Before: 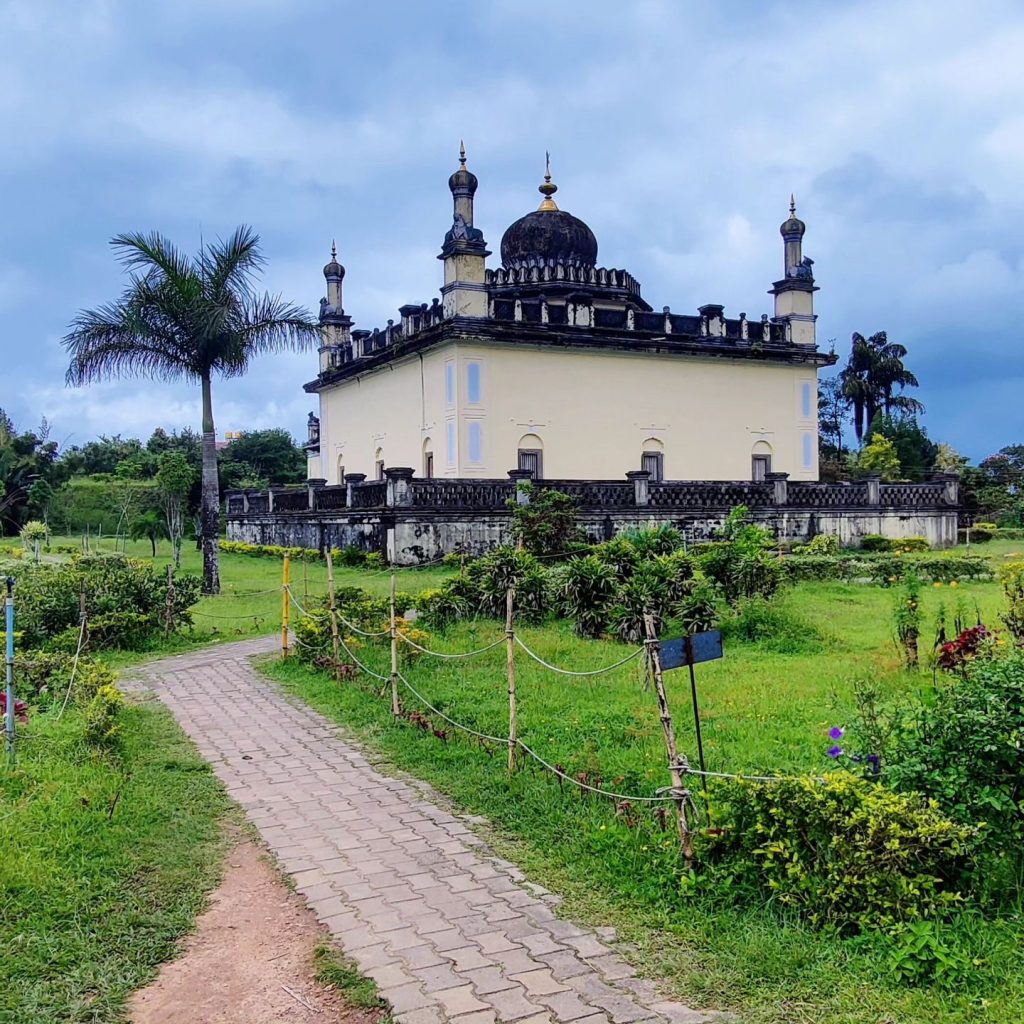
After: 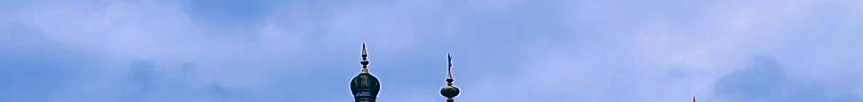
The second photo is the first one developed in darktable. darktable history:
sharpen: on, module defaults
crop and rotate: left 9.644%, top 9.491%, right 6.021%, bottom 80.509%
color balance: lift [1.016, 0.983, 1, 1.017], gamma [0.78, 1.018, 1.043, 0.957], gain [0.786, 1.063, 0.937, 1.017], input saturation 118.26%, contrast 13.43%, contrast fulcrum 21.62%, output saturation 82.76%
